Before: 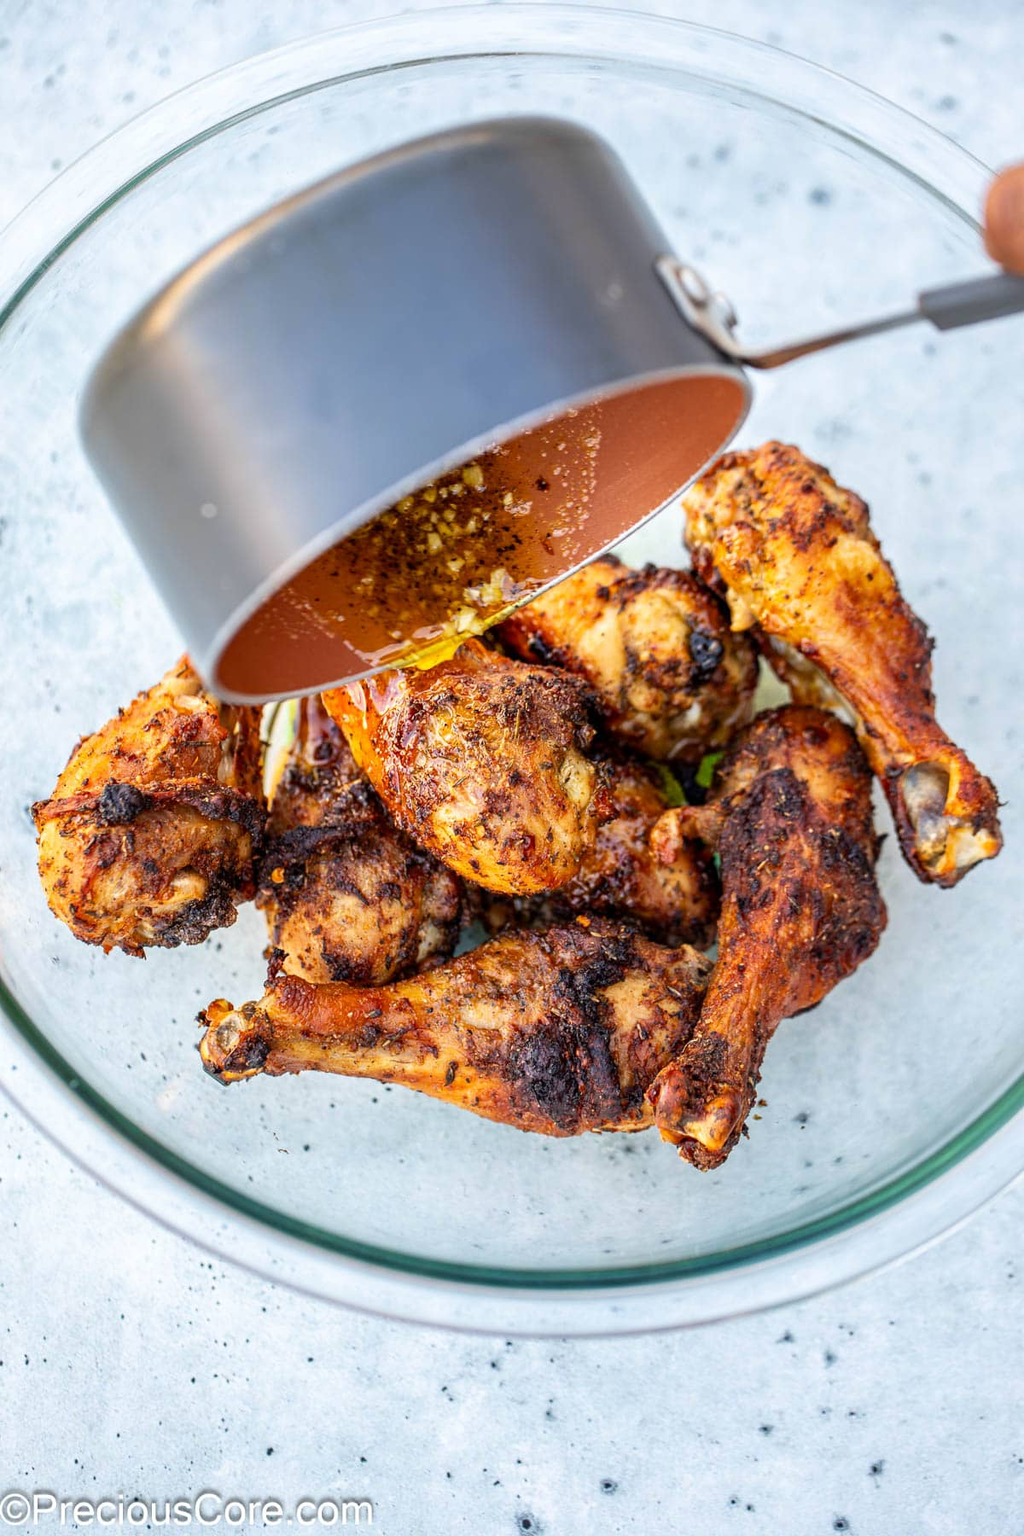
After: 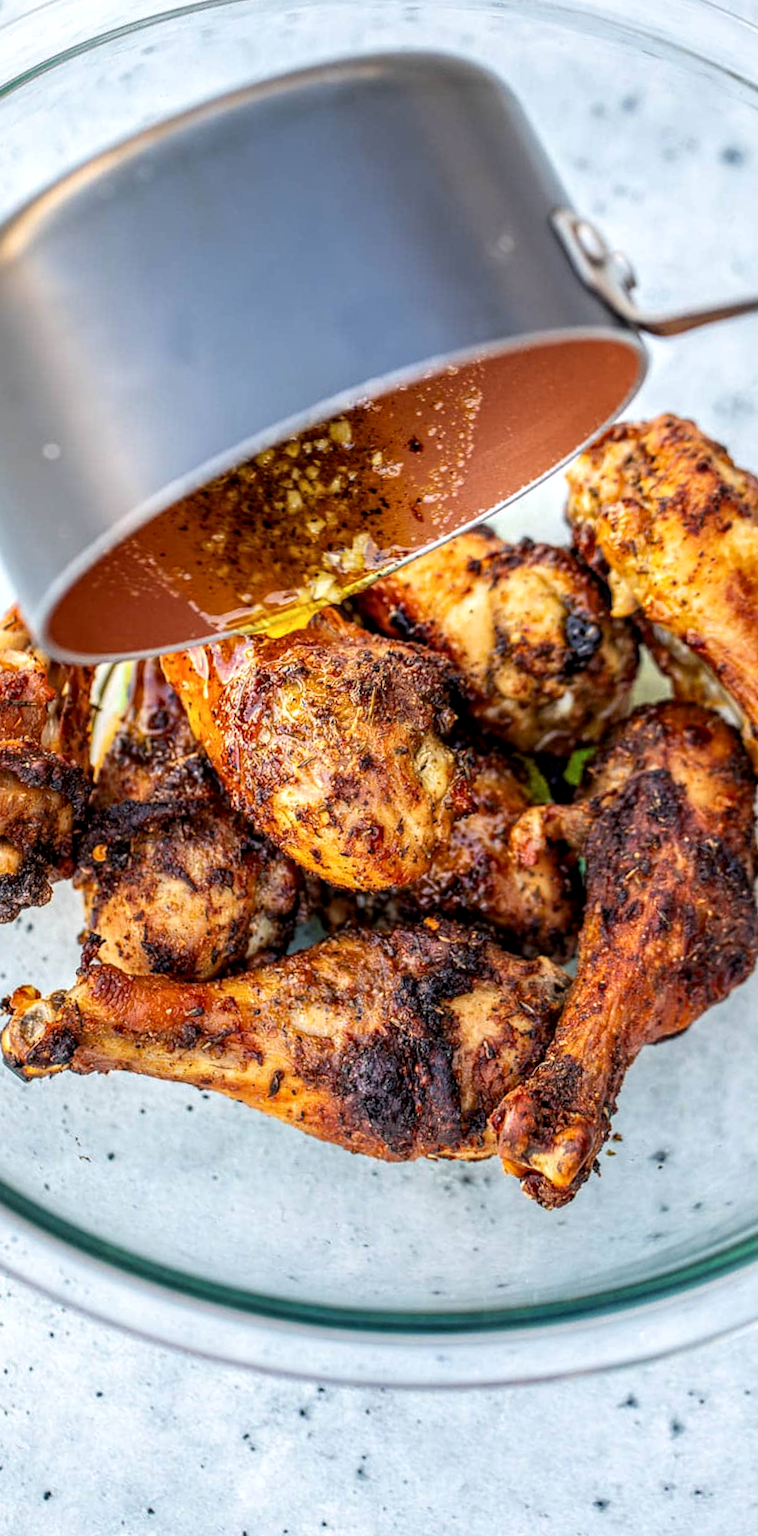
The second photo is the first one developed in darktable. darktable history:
crop and rotate: angle -3.27°, left 14.277%, top 0.028%, right 10.766%, bottom 0.028%
local contrast: detail 130%
rotate and perspective: rotation 0.226°, lens shift (vertical) -0.042, crop left 0.023, crop right 0.982, crop top 0.006, crop bottom 0.994
